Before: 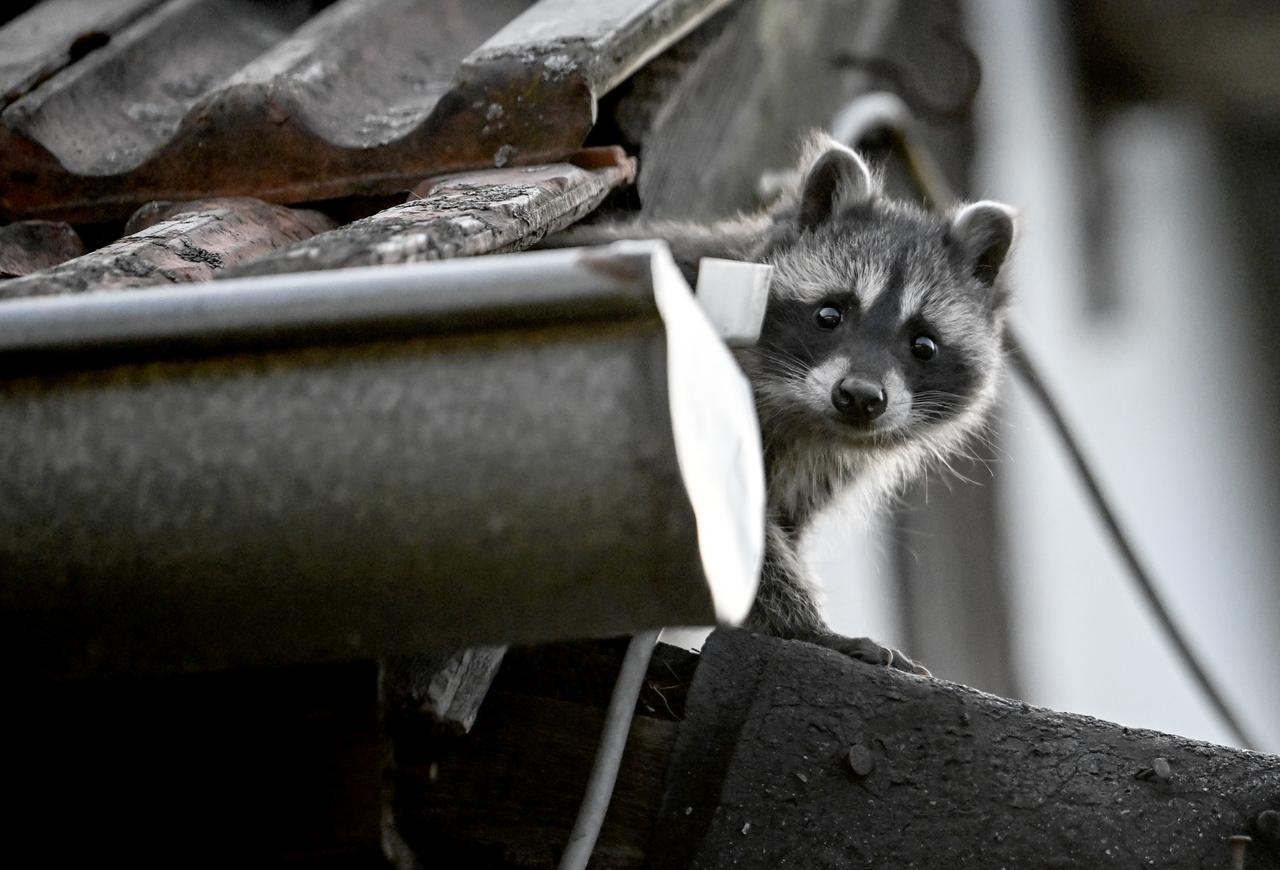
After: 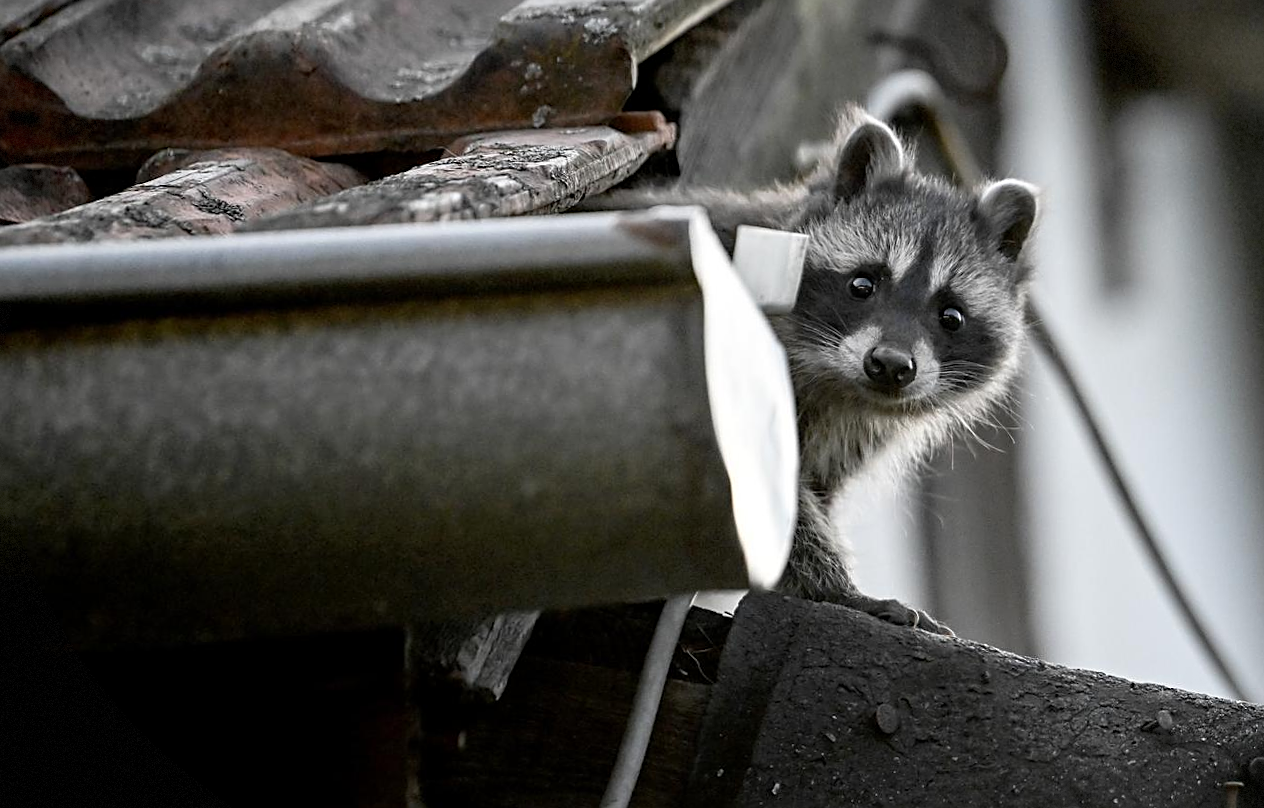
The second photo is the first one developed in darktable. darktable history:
rotate and perspective: rotation 0.679°, lens shift (horizontal) 0.136, crop left 0.009, crop right 0.991, crop top 0.078, crop bottom 0.95
sharpen: on, module defaults
crop and rotate: left 0.126%
vignetting: fall-off start 100%, fall-off radius 71%, brightness -0.434, saturation -0.2, width/height ratio 1.178, dithering 8-bit output, unbound false
